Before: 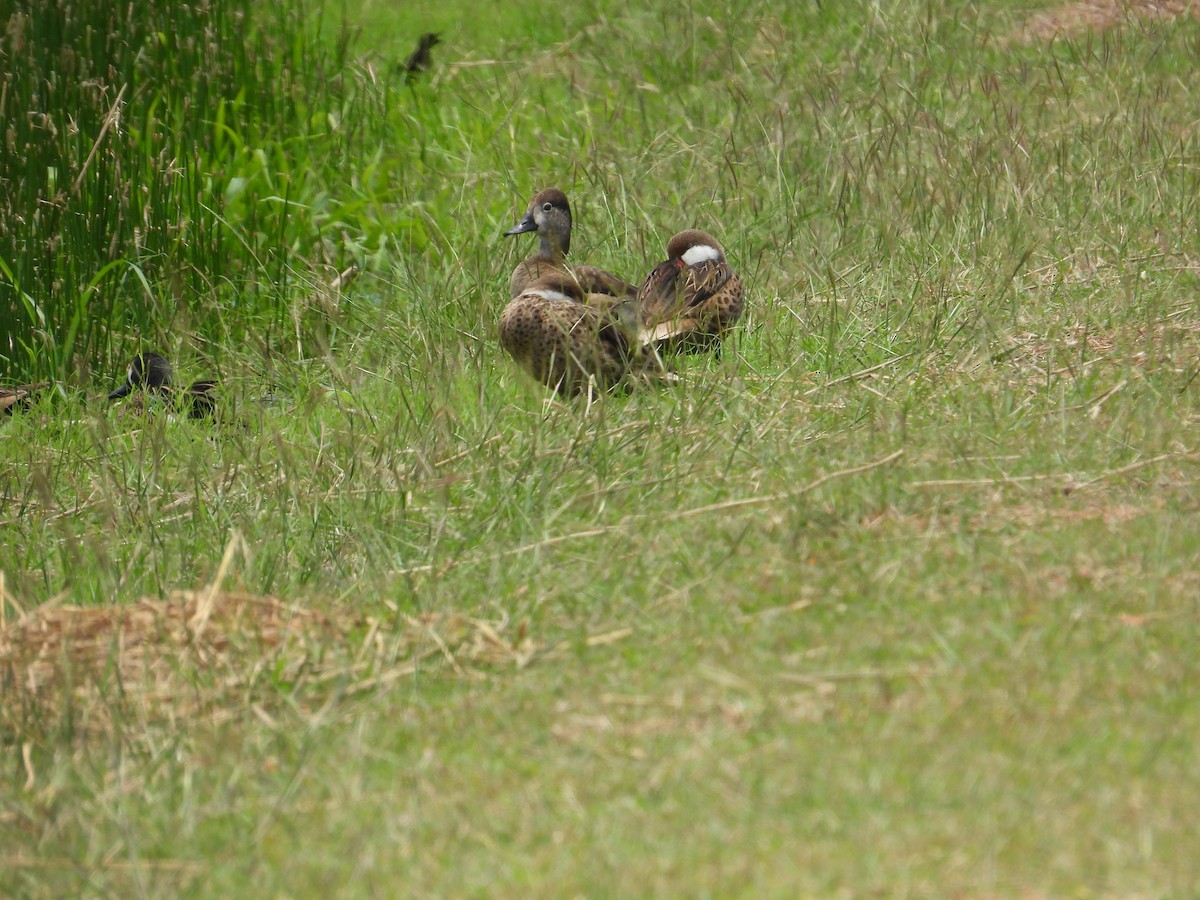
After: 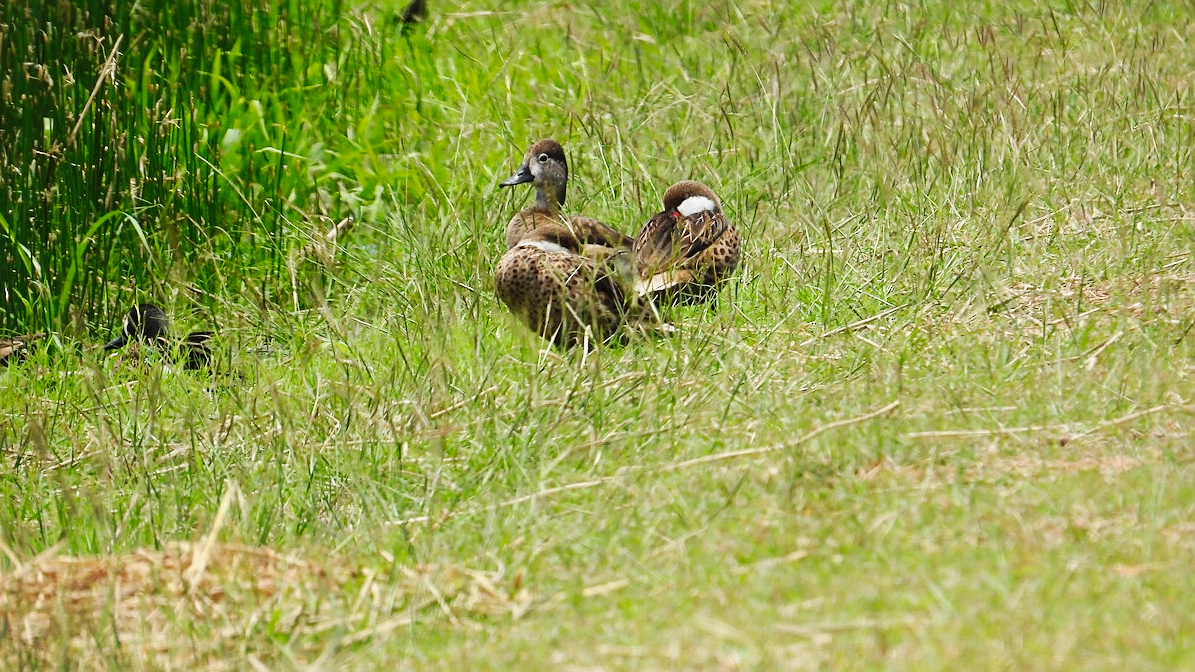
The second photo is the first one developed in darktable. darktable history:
base curve: curves: ch0 [(0, 0) (0.032, 0.025) (0.121, 0.166) (0.206, 0.329) (0.605, 0.79) (1, 1)], preserve colors none
crop: left 0.387%, top 5.469%, bottom 19.809%
sharpen: on, module defaults
